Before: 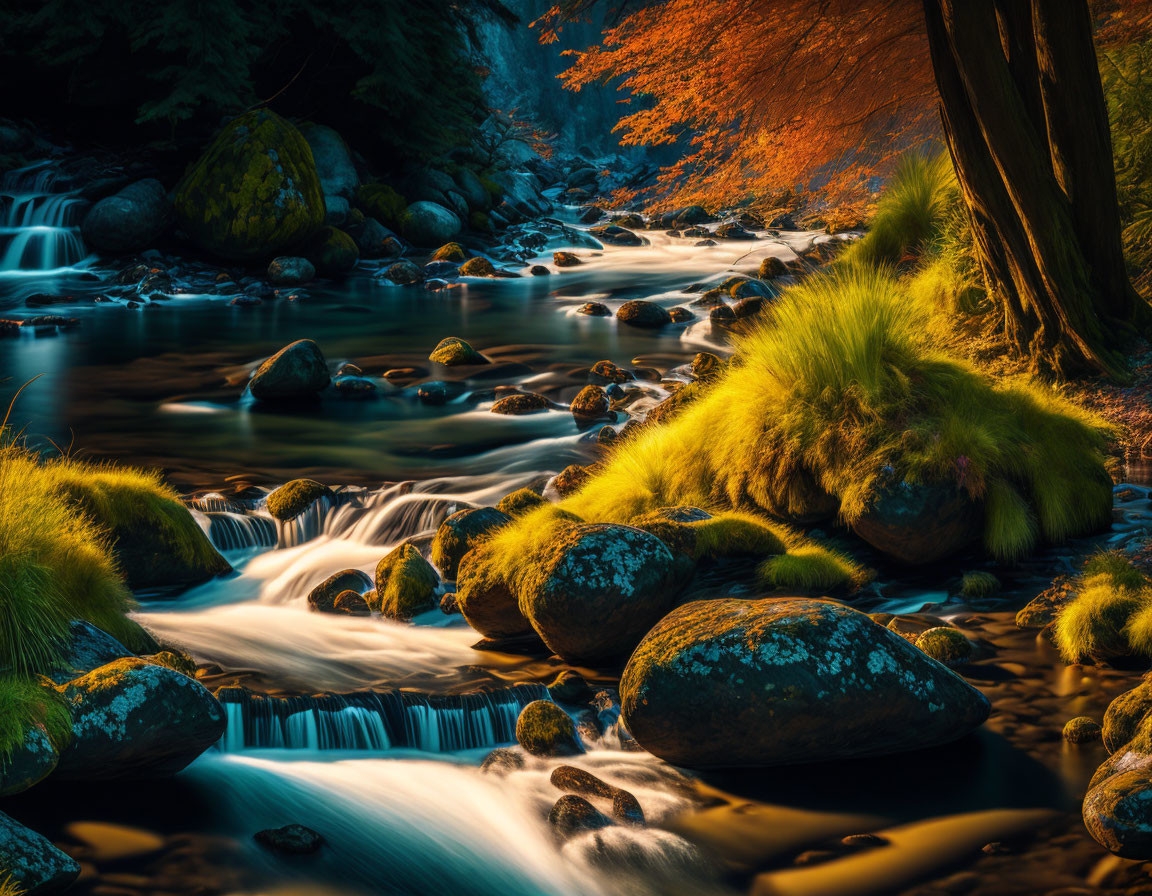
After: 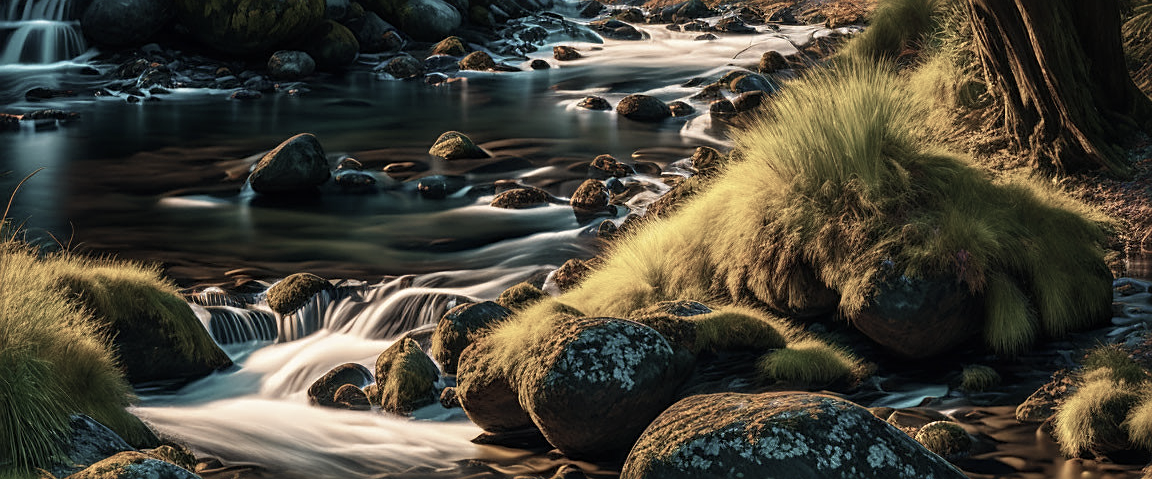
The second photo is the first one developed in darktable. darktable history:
color correction: saturation 0.5
crop and rotate: top 23.043%, bottom 23.437%
sharpen: on, module defaults
